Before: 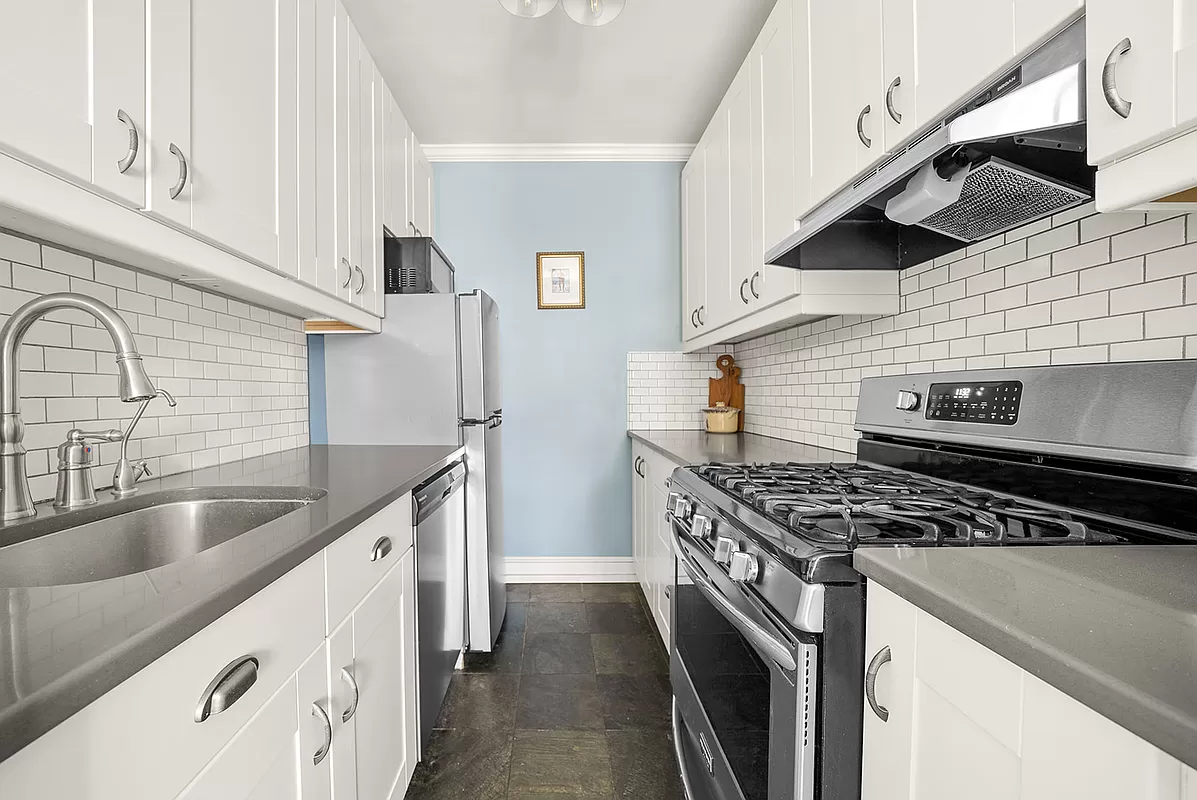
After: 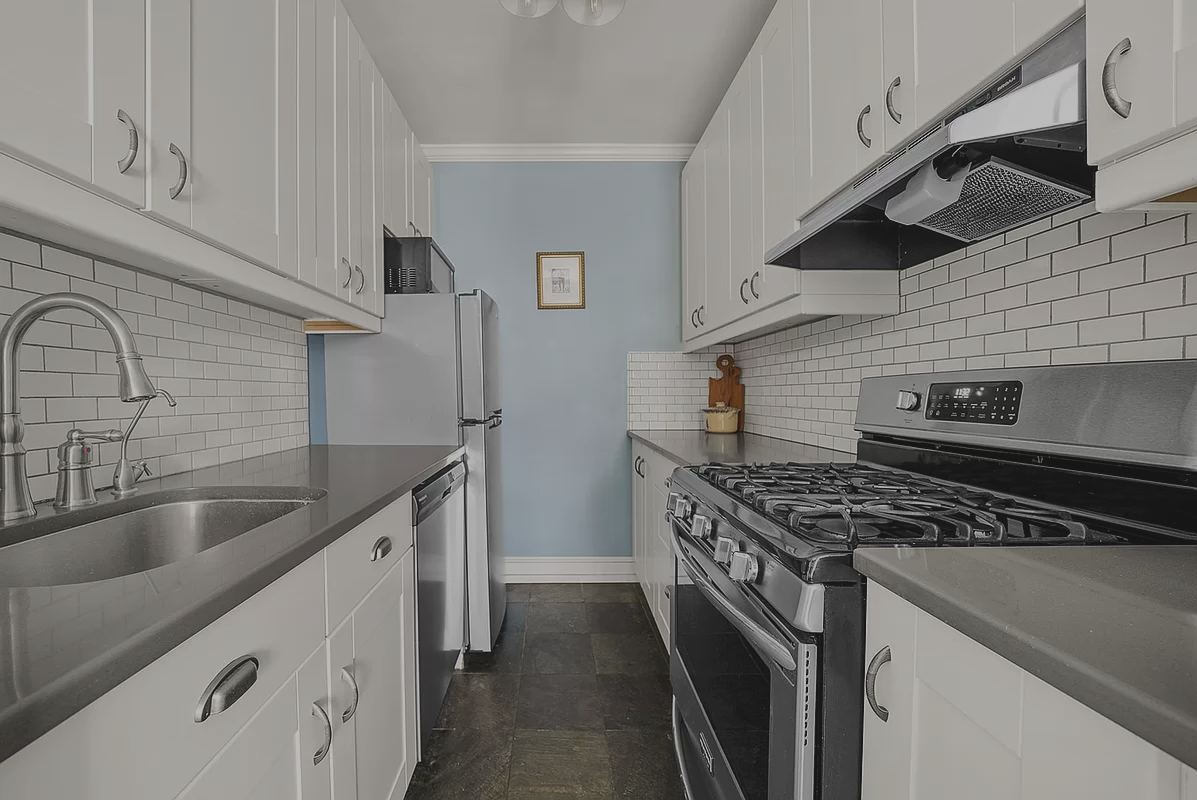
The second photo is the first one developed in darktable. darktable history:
exposure: black level correction -0.016, exposure -1.018 EV, compensate highlight preservation false
tone equalizer: on, module defaults
